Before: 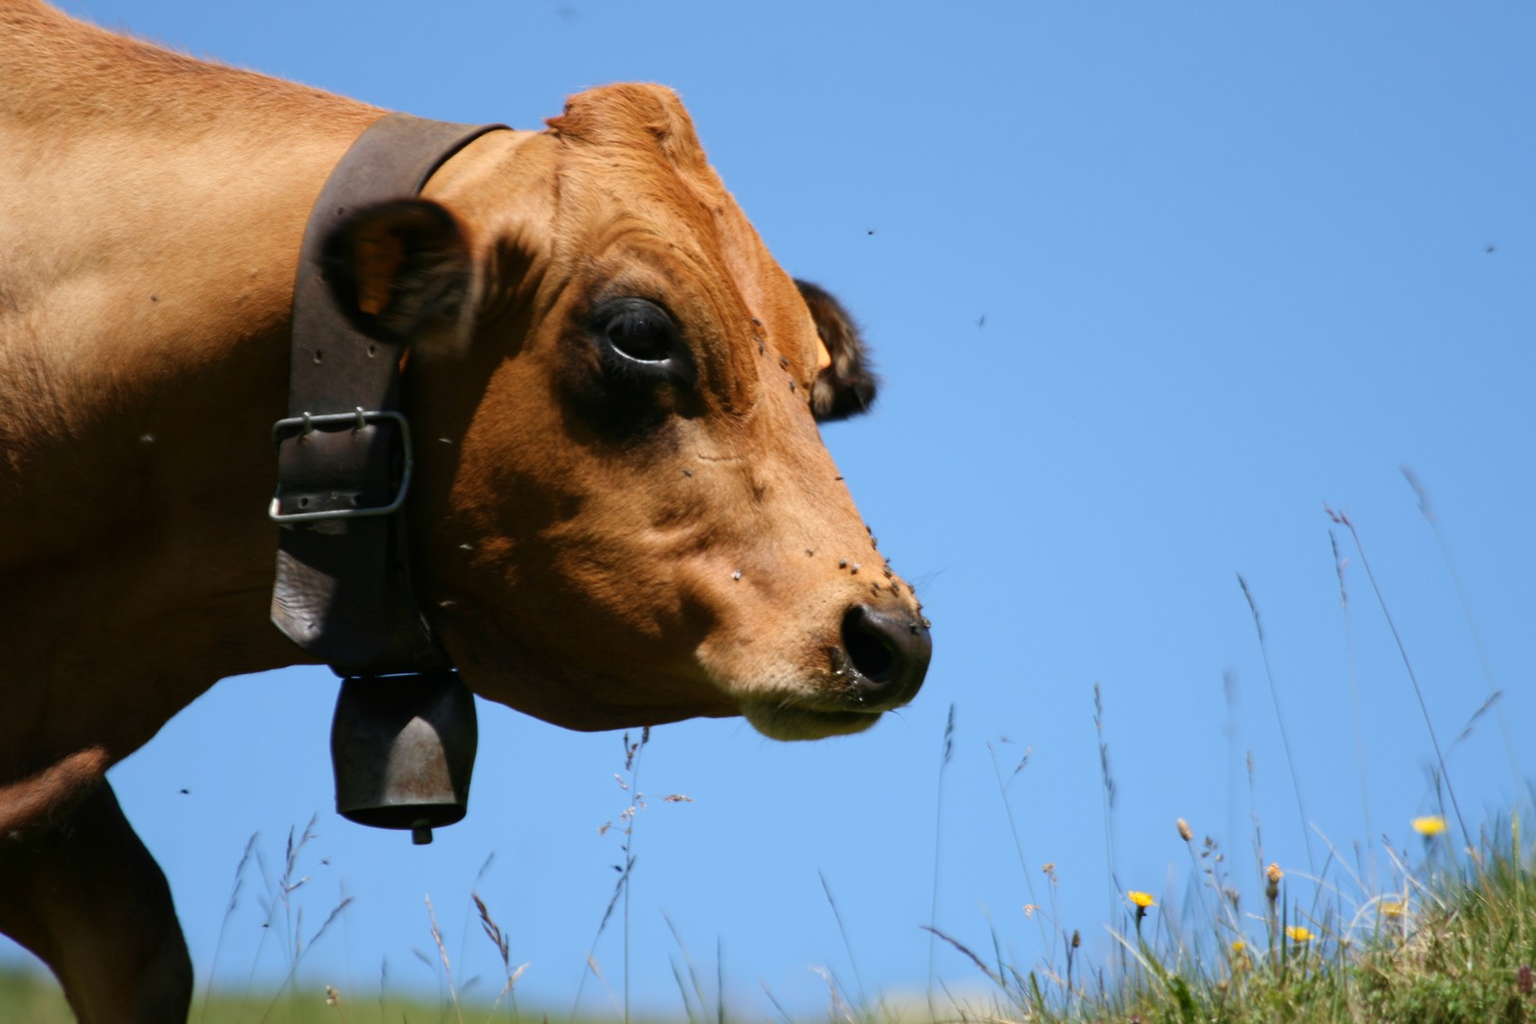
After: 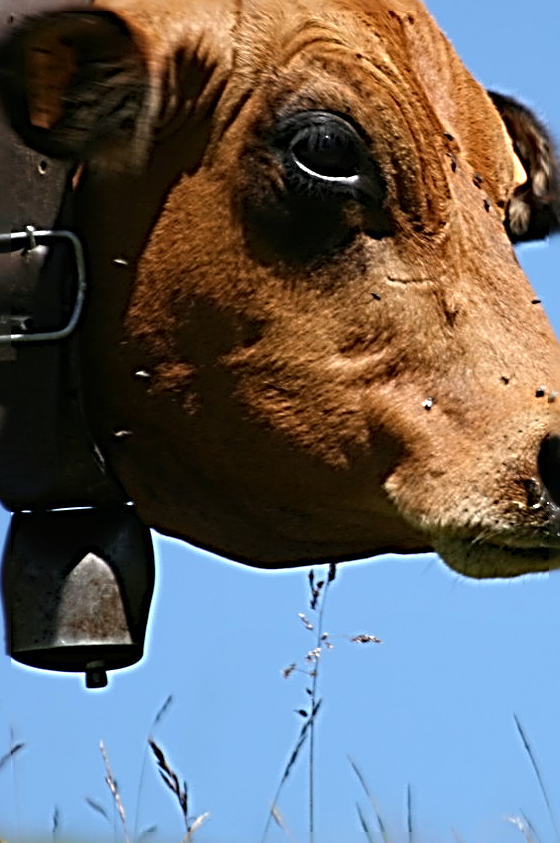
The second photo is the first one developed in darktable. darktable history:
tone equalizer: on, module defaults
crop and rotate: left 21.555%, top 18.888%, right 43.862%, bottom 2.992%
sharpen: radius 4.008, amount 1.982
